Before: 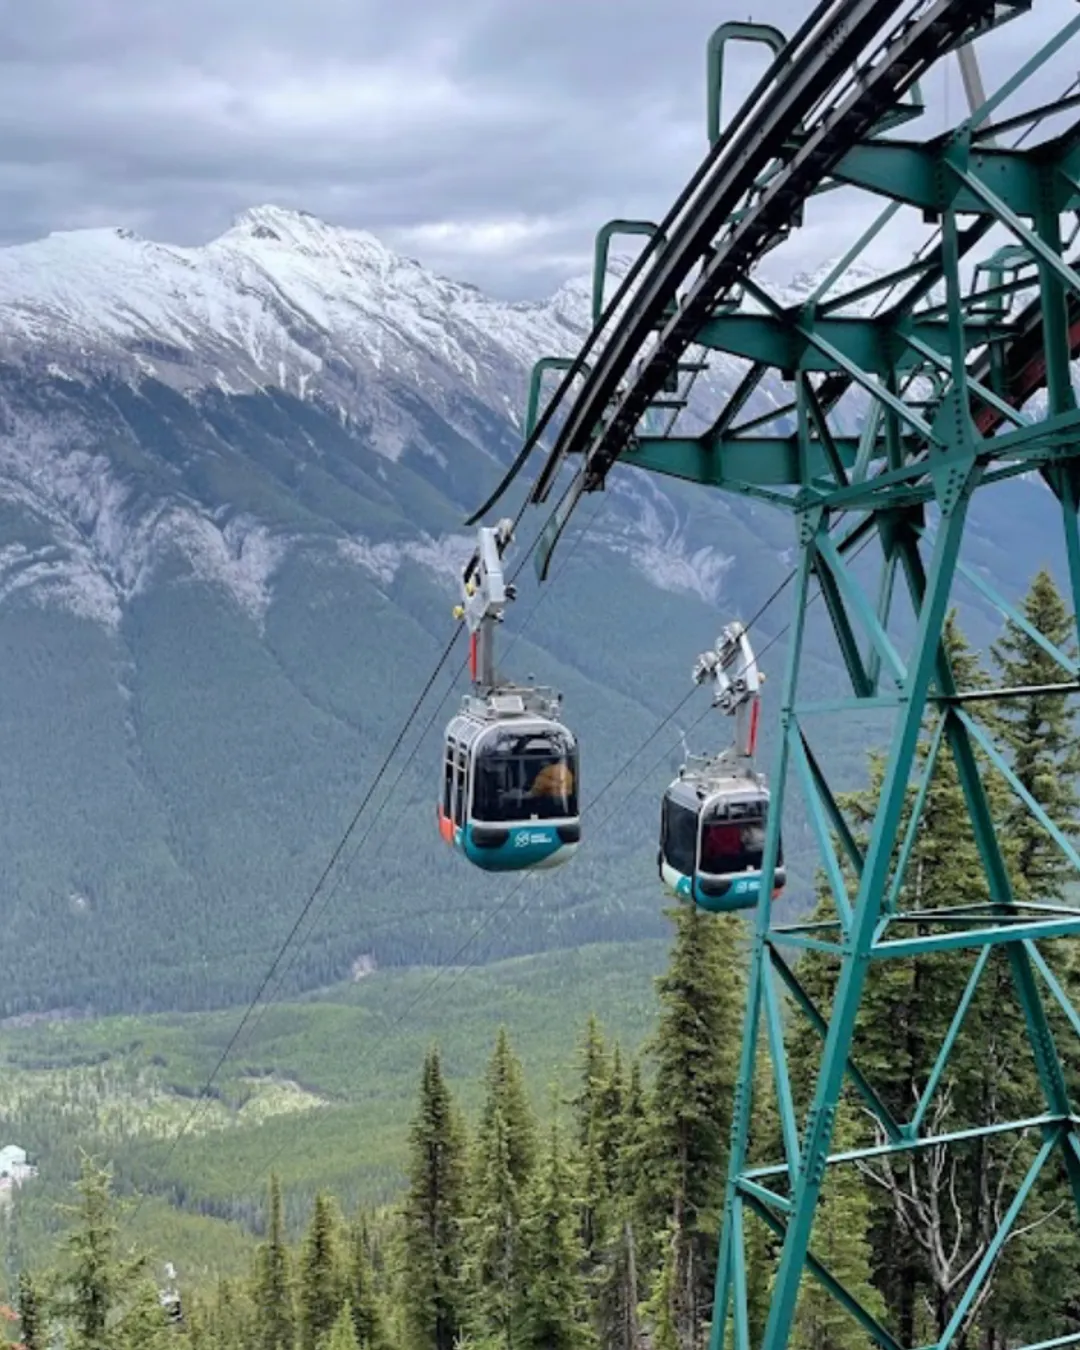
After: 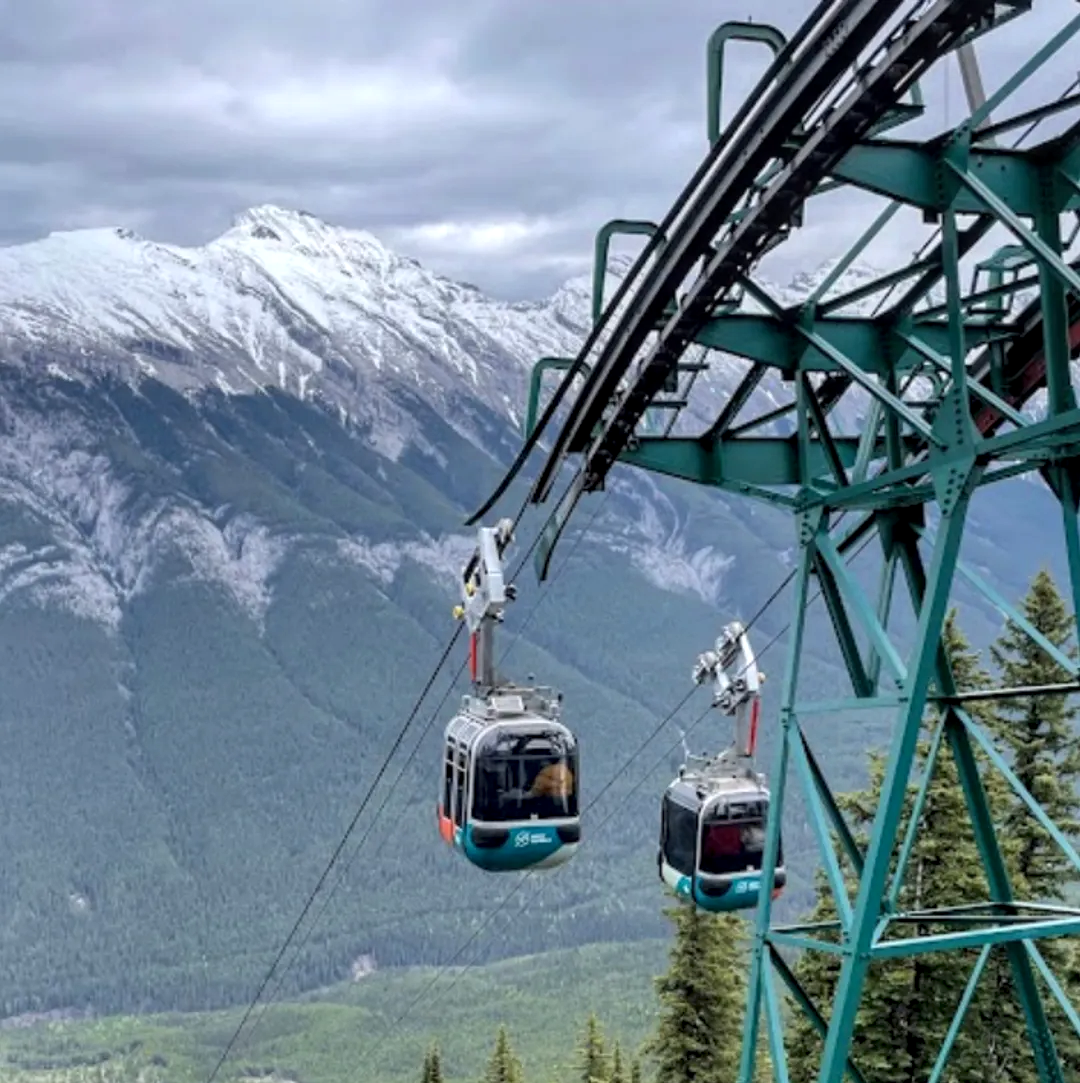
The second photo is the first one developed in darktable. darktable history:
tone equalizer: on, module defaults
crop: bottom 19.723%
local contrast: detail 130%
